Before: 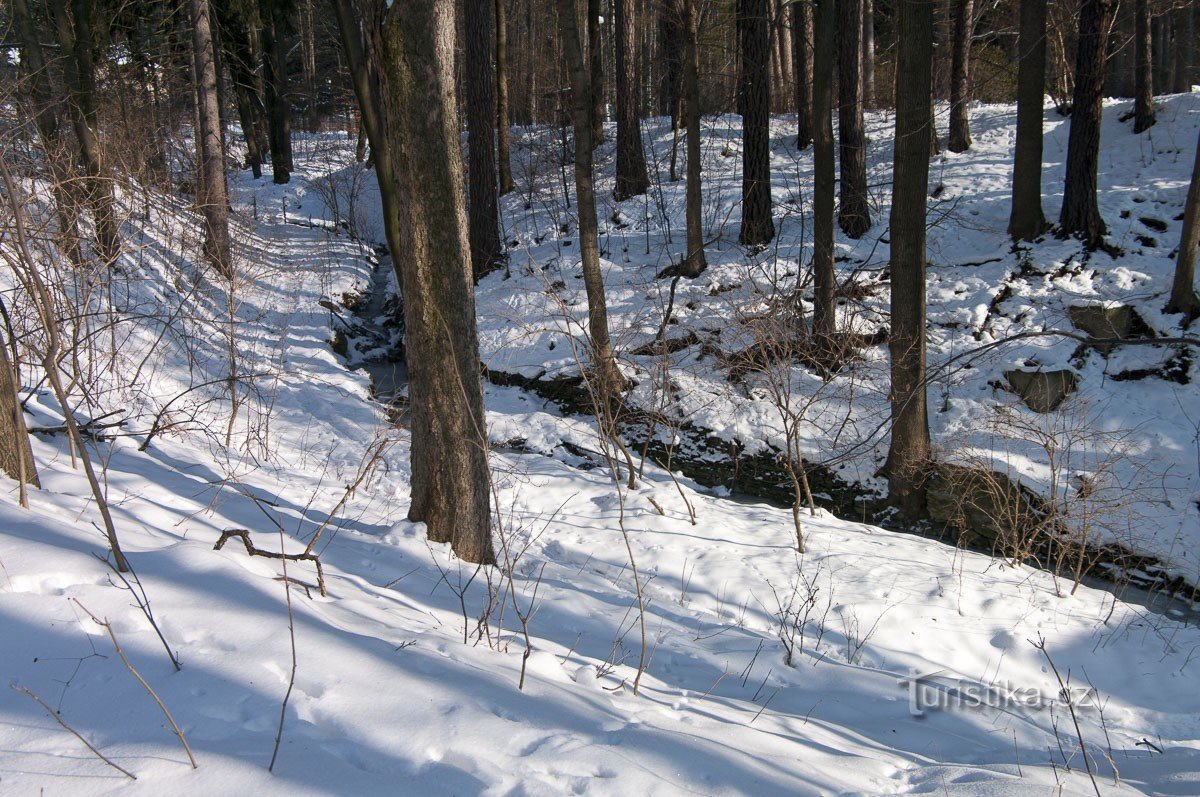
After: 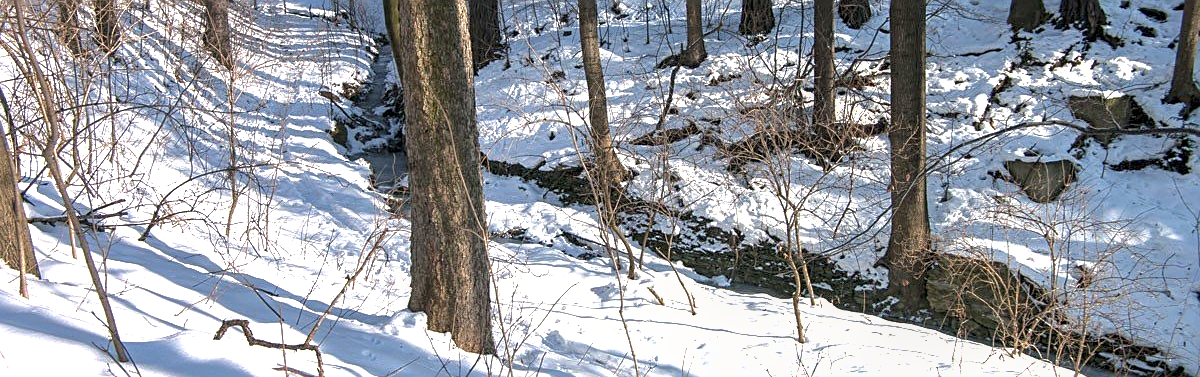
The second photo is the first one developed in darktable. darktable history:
crop and rotate: top 26.364%, bottom 26.218%
shadows and highlights: shadows 30.11
local contrast: on, module defaults
exposure: exposure 0.946 EV, compensate exposure bias true, compensate highlight preservation false
sharpen: on, module defaults
